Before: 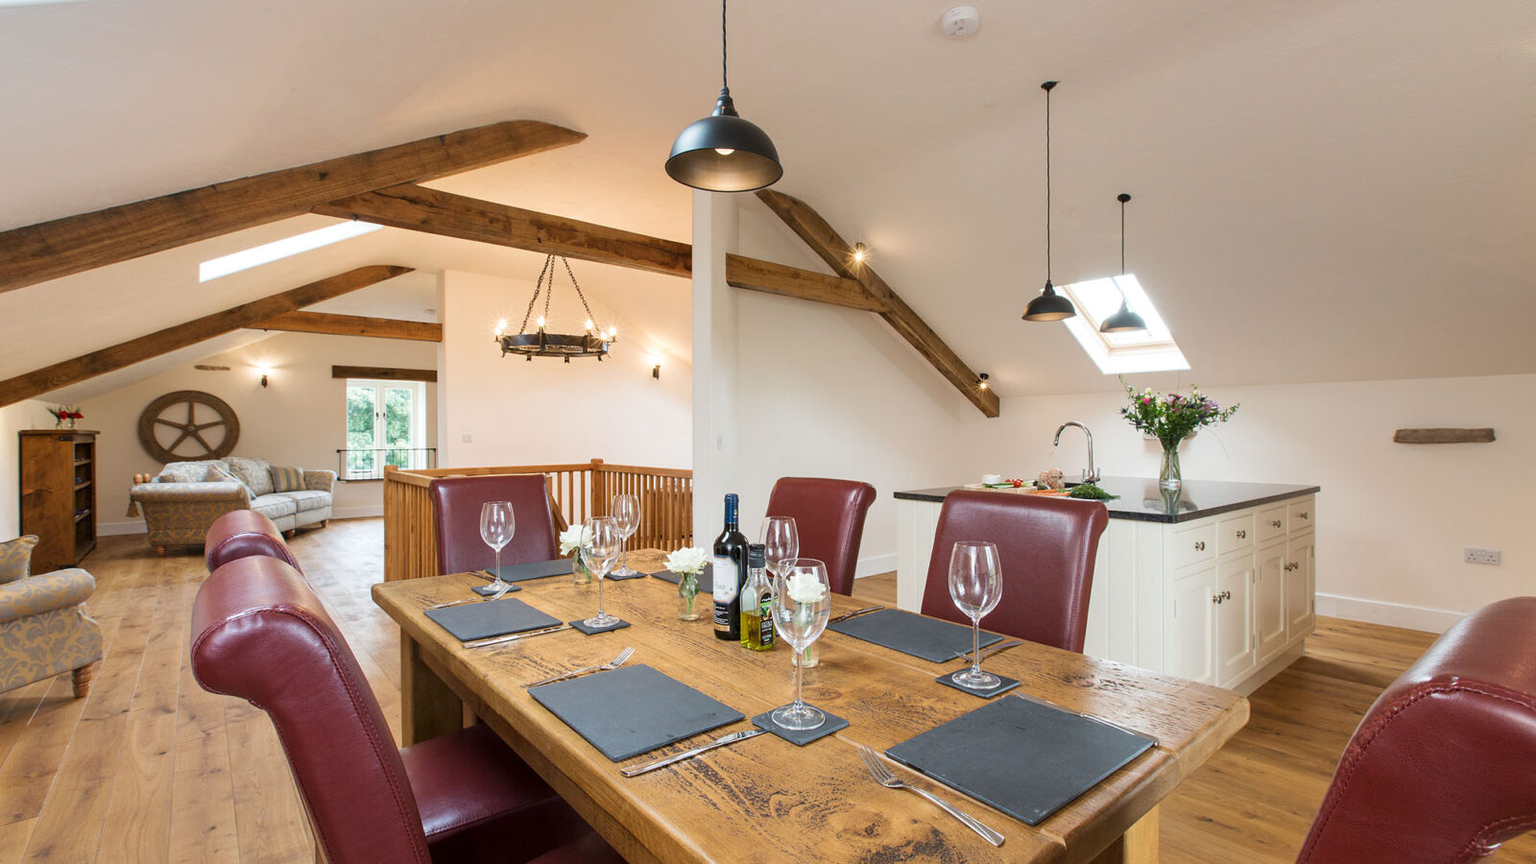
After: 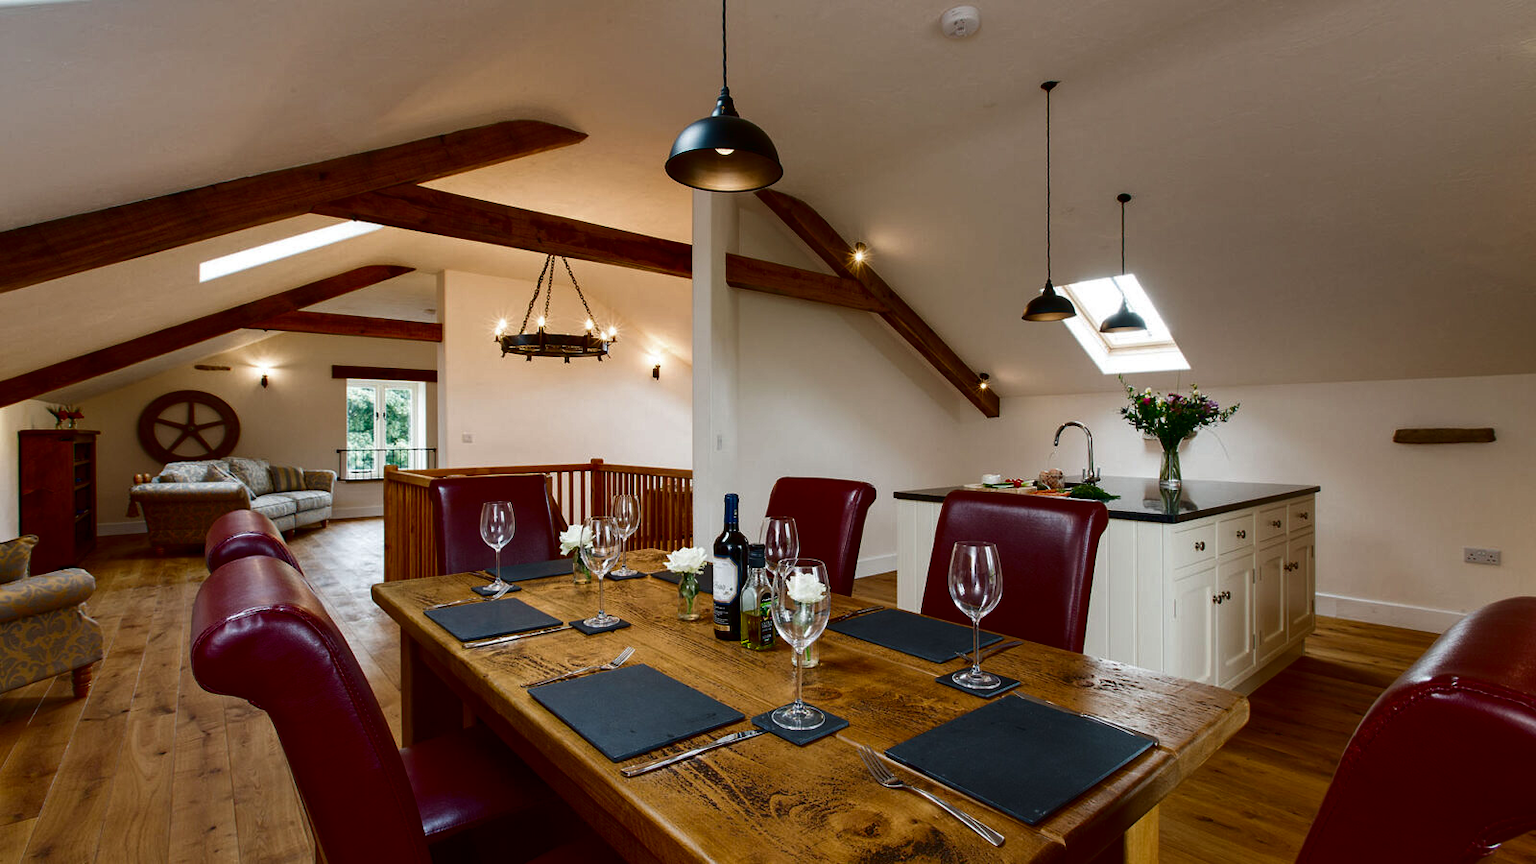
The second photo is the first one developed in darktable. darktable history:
contrast brightness saturation: contrast 0.094, brightness -0.603, saturation 0.165
